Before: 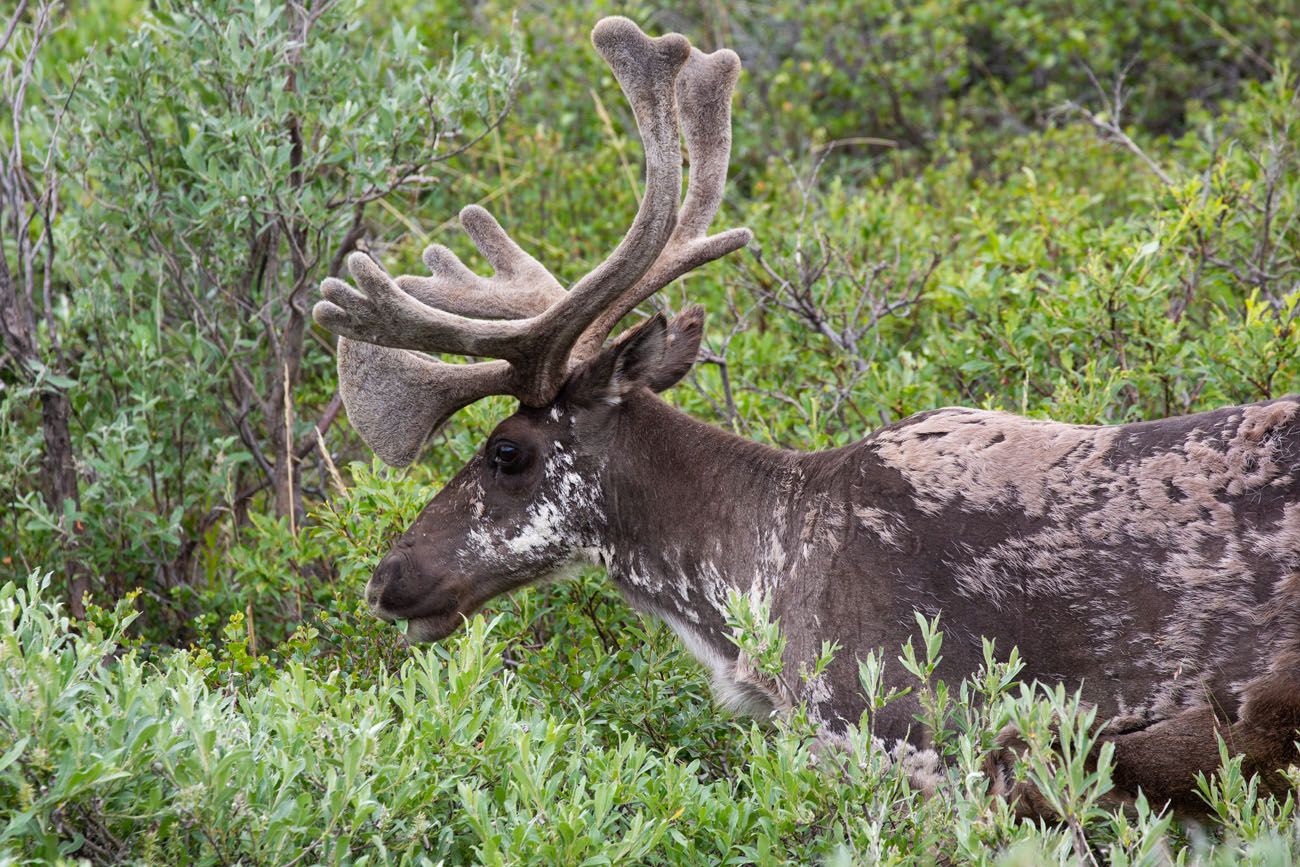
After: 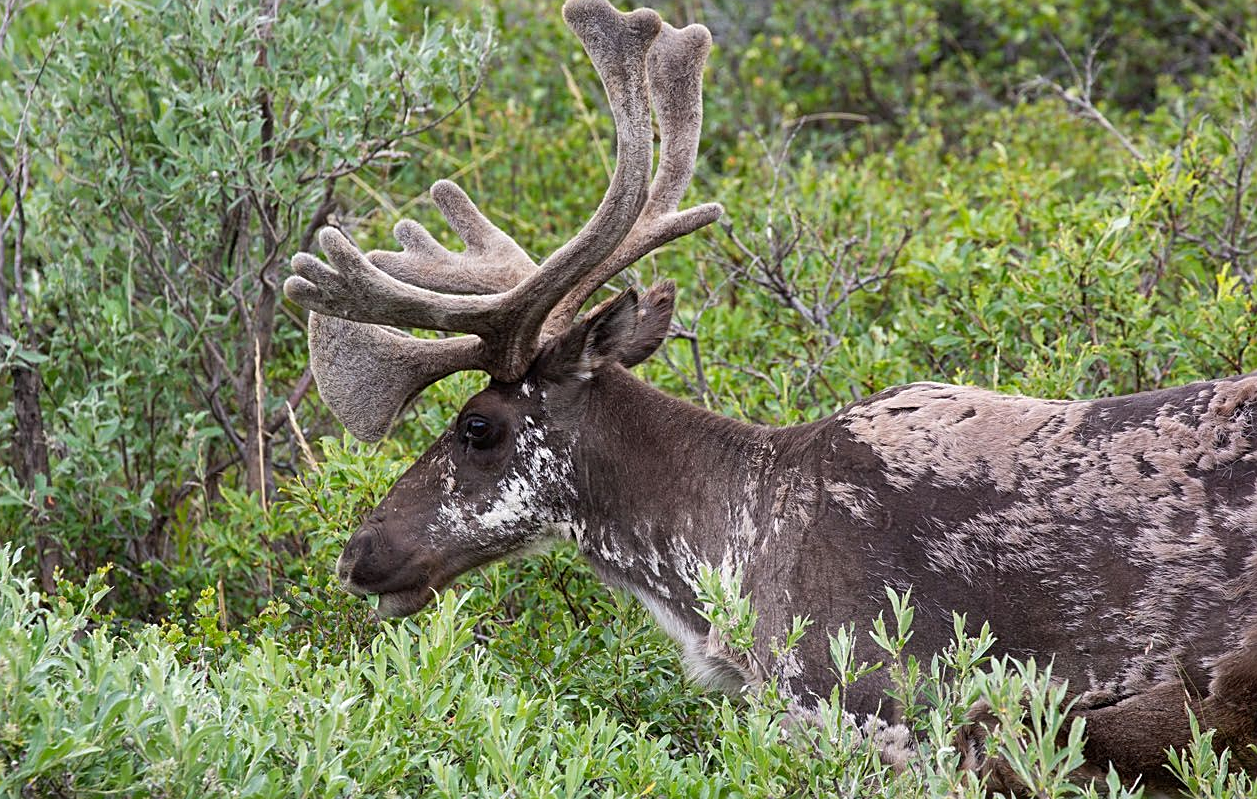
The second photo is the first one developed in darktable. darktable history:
sharpen: on, module defaults
crop: left 2.276%, top 2.947%, right 1.009%, bottom 4.826%
